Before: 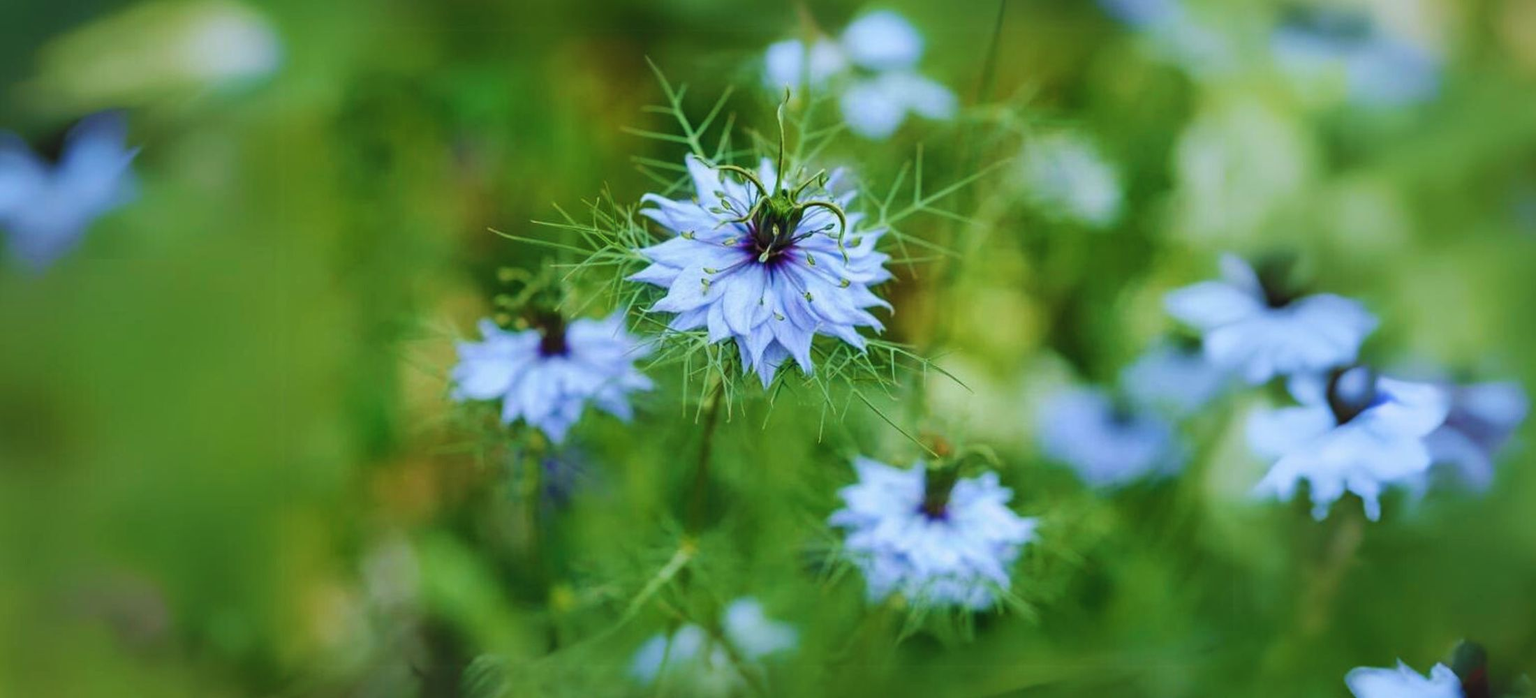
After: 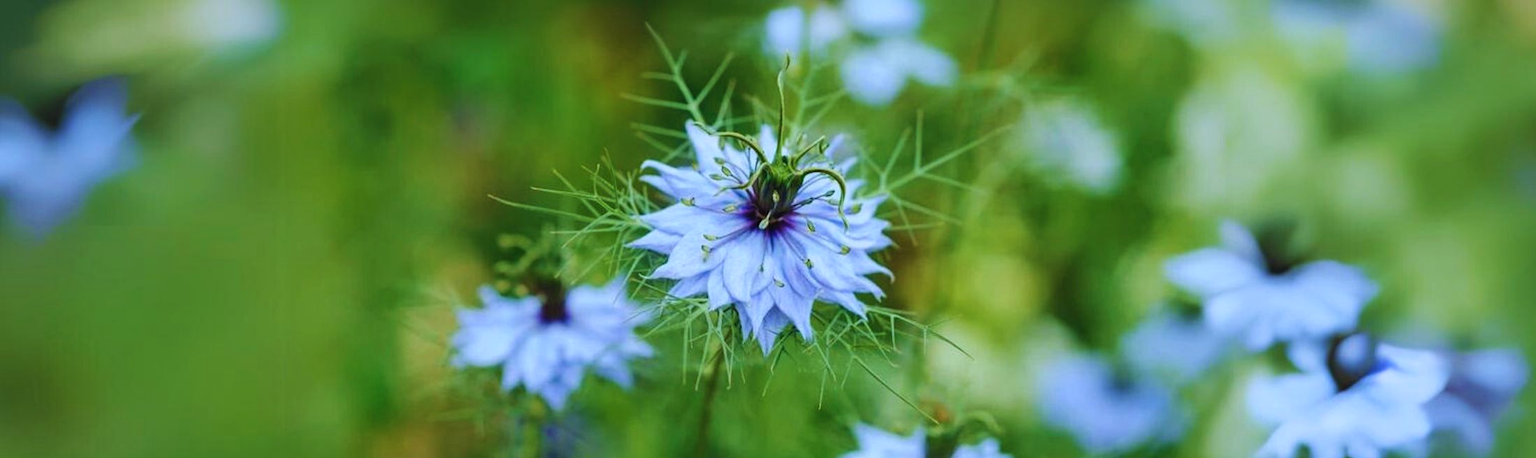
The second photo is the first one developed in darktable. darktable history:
white balance: red 0.974, blue 1.044
crop and rotate: top 4.848%, bottom 29.503%
